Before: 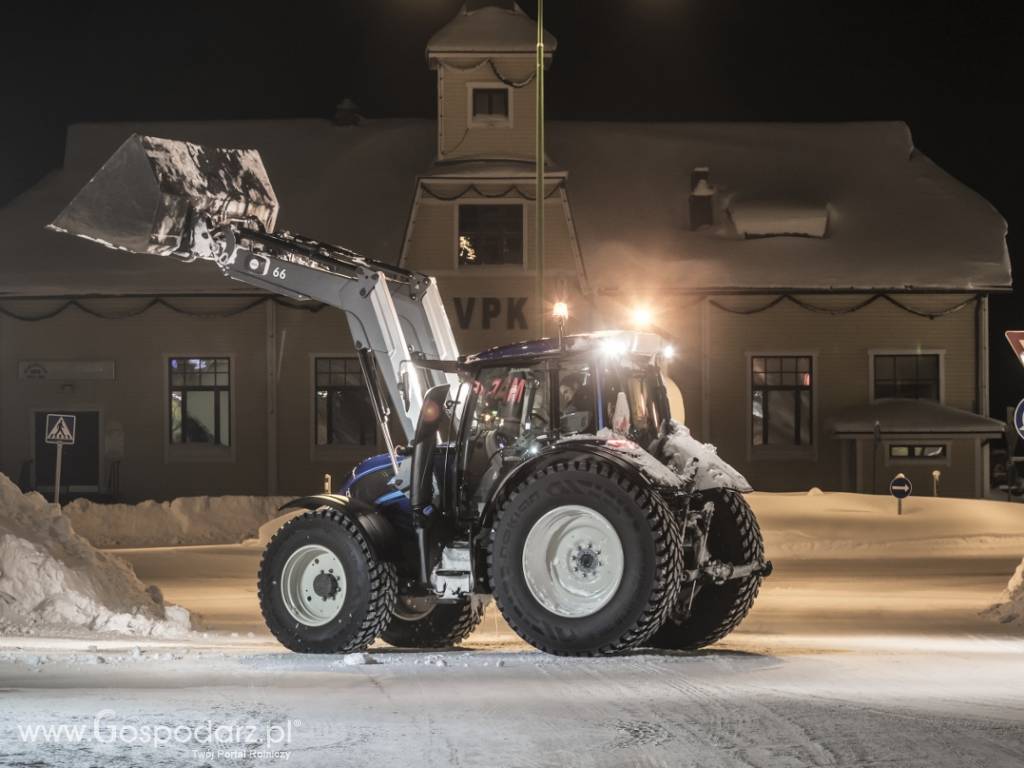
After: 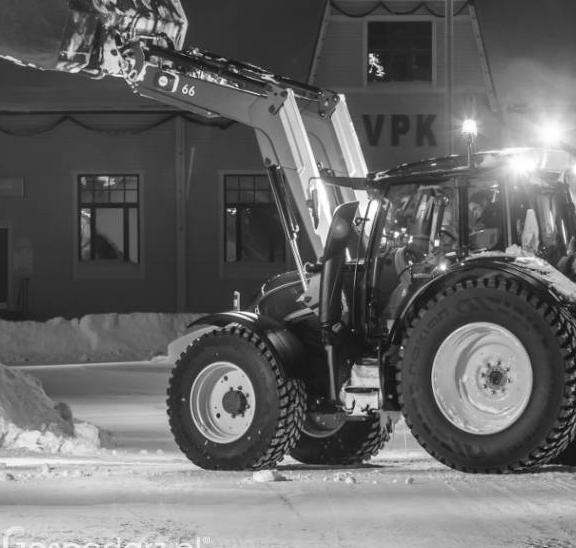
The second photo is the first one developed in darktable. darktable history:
crop: left 8.966%, top 23.852%, right 34.699%, bottom 4.703%
monochrome: on, module defaults
